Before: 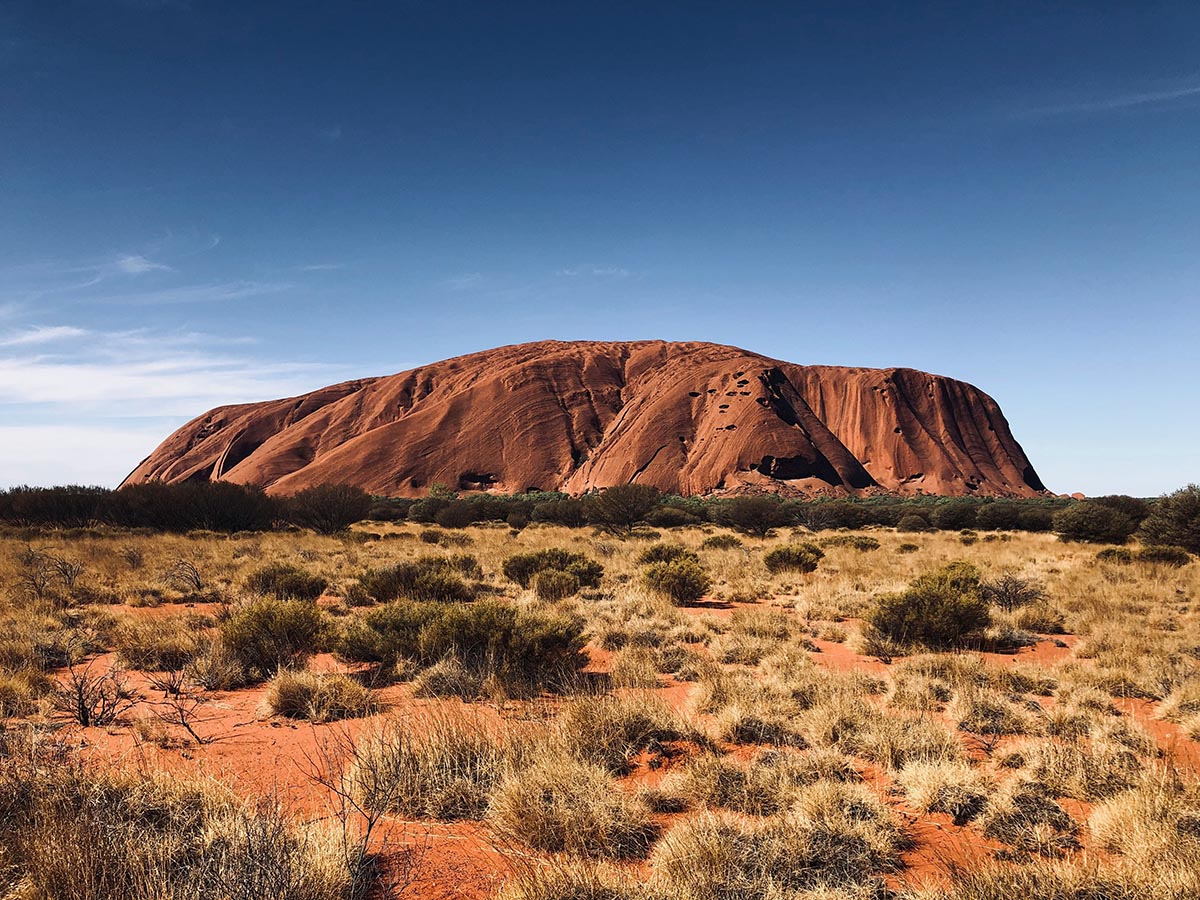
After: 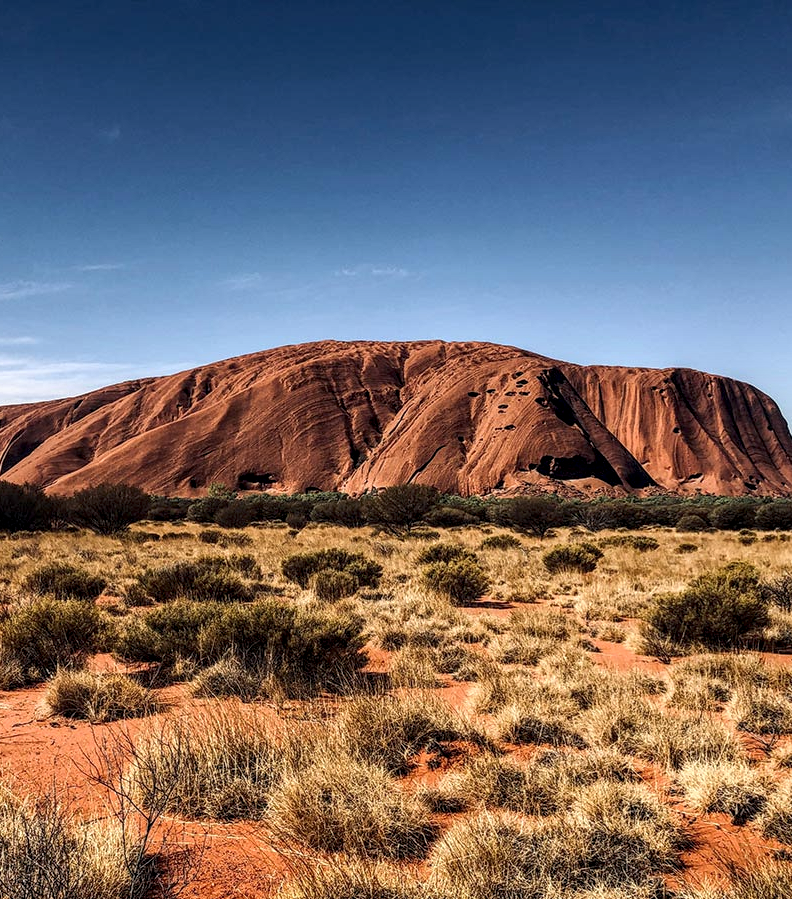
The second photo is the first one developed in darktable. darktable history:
crop and rotate: left 18.442%, right 15.508%
local contrast: highlights 20%, detail 150%
